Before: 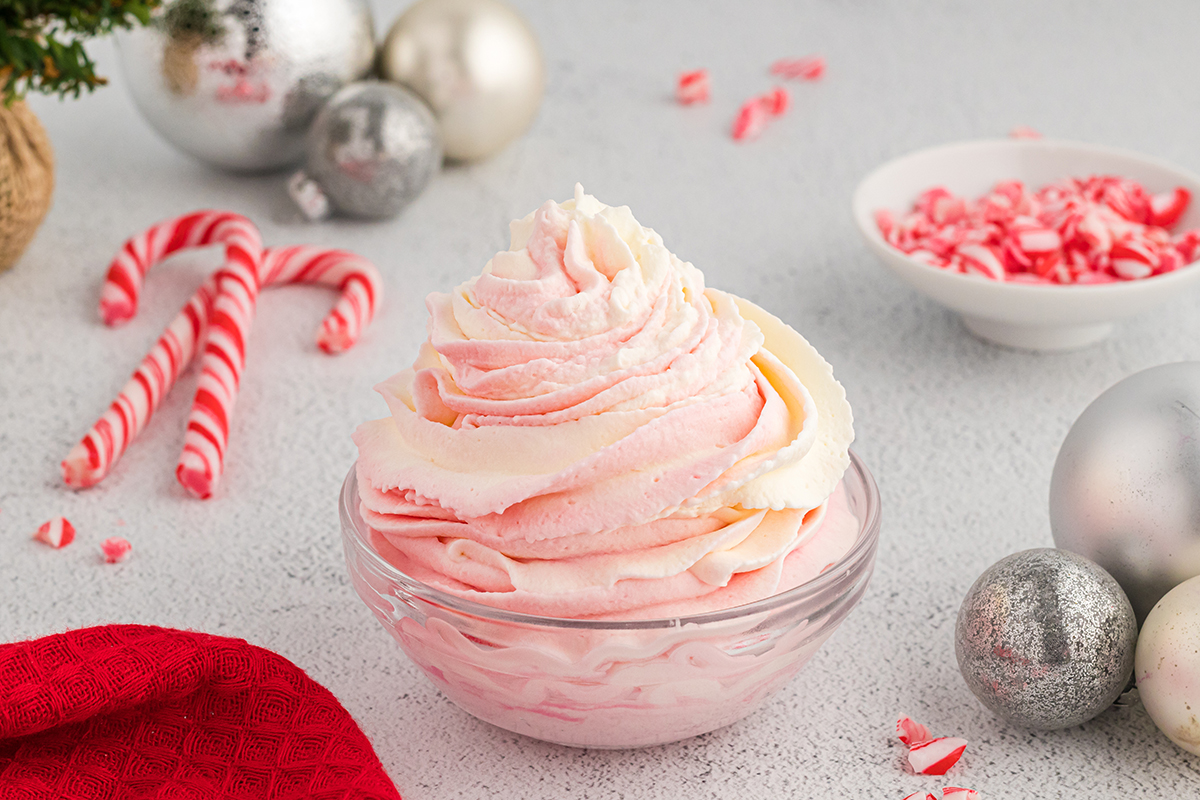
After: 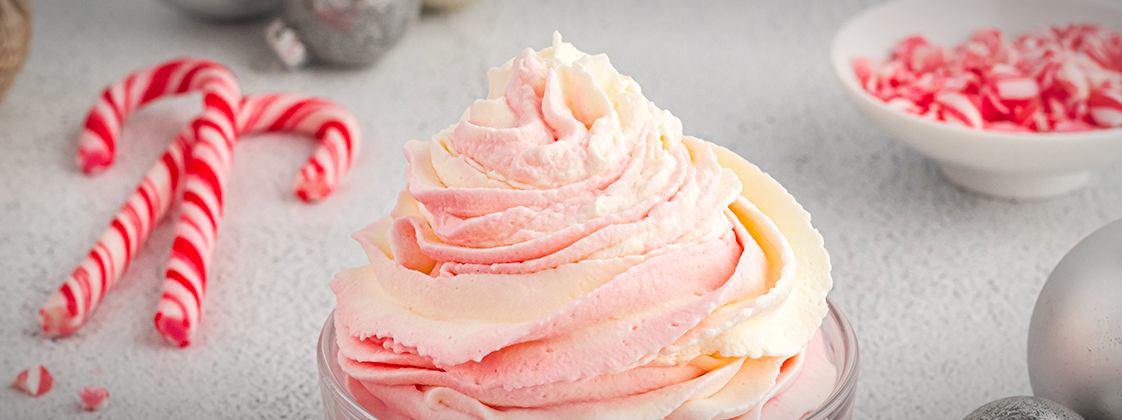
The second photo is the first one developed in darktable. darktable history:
contrast brightness saturation: saturation 0.176
crop: left 1.842%, top 19.049%, right 4.62%, bottom 28.365%
vignetting: fall-off start 80.98%, fall-off radius 61.84%, automatic ratio true, width/height ratio 1.419
local contrast: mode bilateral grid, contrast 19, coarseness 50, detail 119%, midtone range 0.2
